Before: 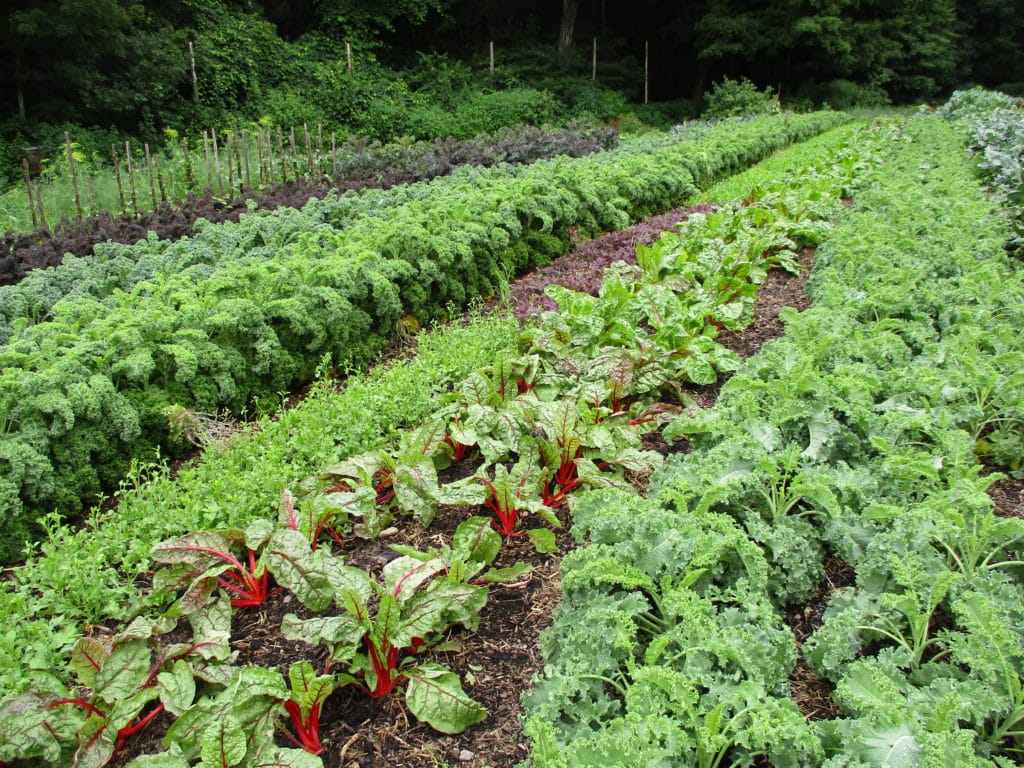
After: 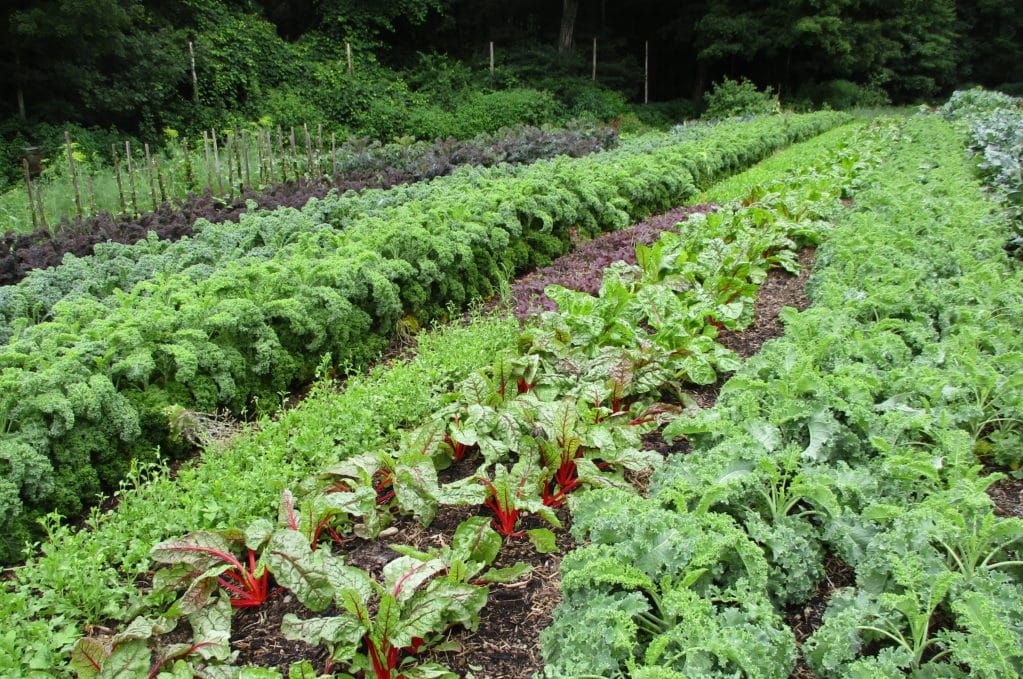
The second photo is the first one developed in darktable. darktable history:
crop and rotate: top 0%, bottom 11.49%
white balance: red 0.98, blue 1.034
